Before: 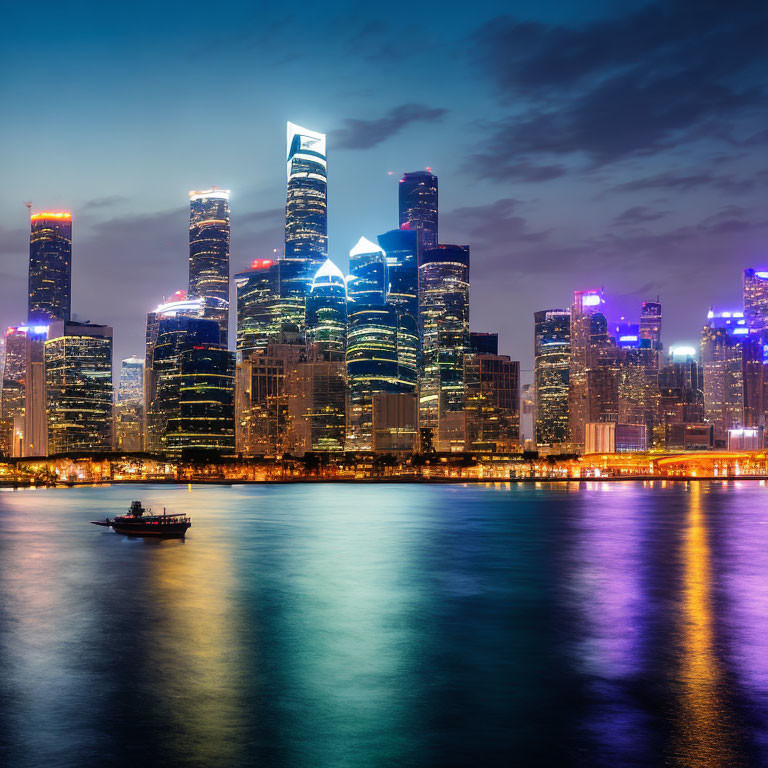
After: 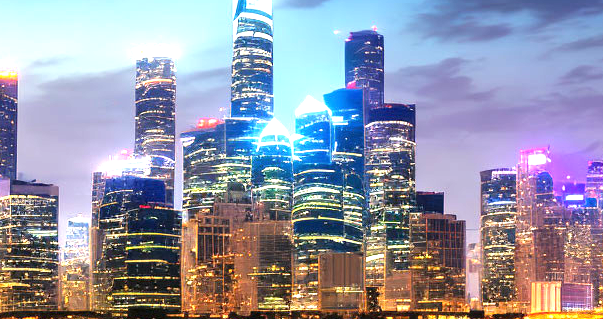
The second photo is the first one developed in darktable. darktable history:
crop: left 7.036%, top 18.398%, right 14.379%, bottom 40.043%
exposure: black level correction 0, exposure 1.379 EV, compensate exposure bias true, compensate highlight preservation false
